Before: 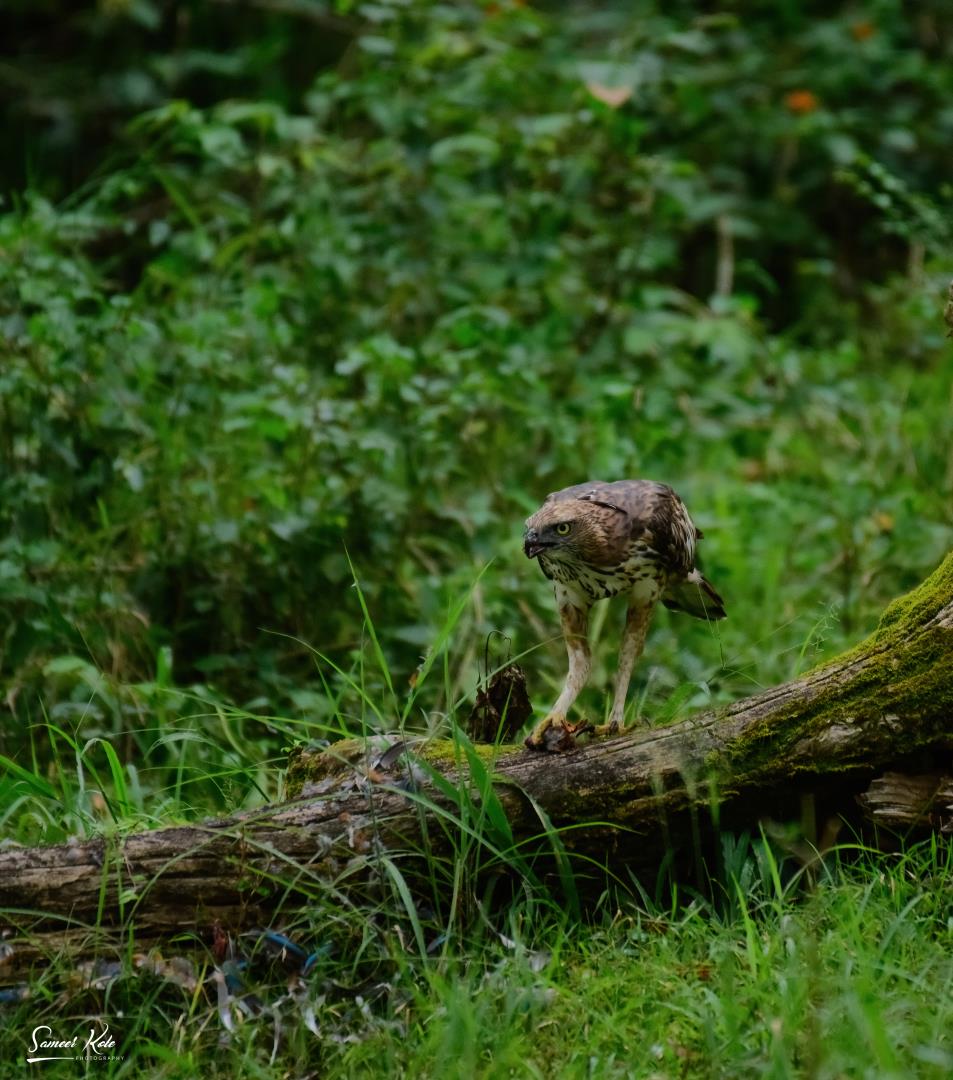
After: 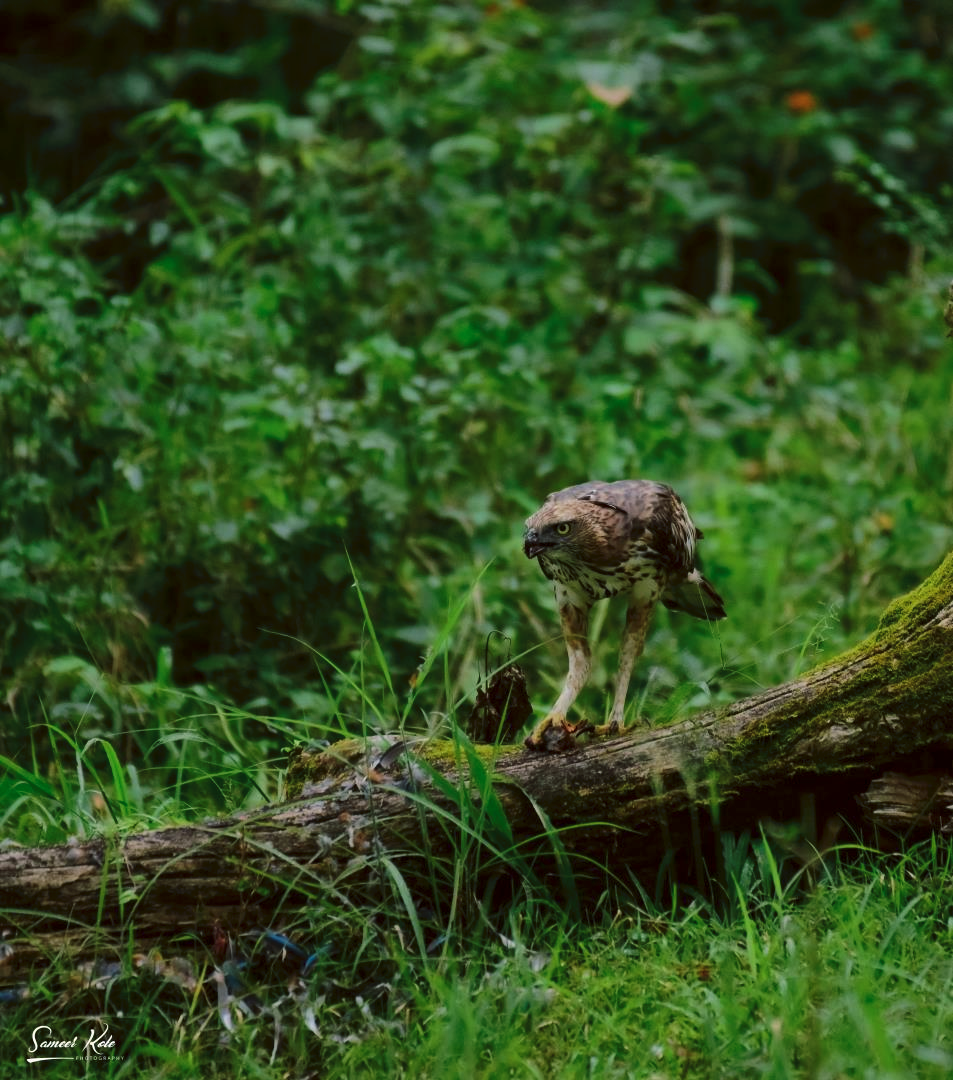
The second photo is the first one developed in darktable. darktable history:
tone curve: curves: ch0 [(0, 0) (0.003, 0.005) (0.011, 0.021) (0.025, 0.042) (0.044, 0.065) (0.069, 0.074) (0.1, 0.092) (0.136, 0.123) (0.177, 0.159) (0.224, 0.2) (0.277, 0.252) (0.335, 0.32) (0.399, 0.392) (0.468, 0.468) (0.543, 0.549) (0.623, 0.638) (0.709, 0.721) (0.801, 0.812) (0.898, 0.896) (1, 1)], preserve colors none
color look up table: target L [97.21, 92.31, 94.37, 88.45, 86.28, 72.46, 69.42, 61.18, 50.34, 38.97, 32.94, 200.19, 88.16, 82.99, 76.29, 66.58, 67.31, 59.9, 60.14, 47.83, 46.61, 46.14, 43.94, 34.7, 34.5, 30.17, 17.64, 83.46, 74.24, 68.69, 61.18, 59.61, 56.91, 55.38, 50.94, 47.07, 42.44, 41.63, 39.68, 30.72, 32.1, 24.43, 16.12, 5.982, 83.79, 75.65, 54.77, 47.82, 3.566], target a [-7.372, -36.21, -8.393, -73.01, -50.06, -62.02, -38.58, -10.75, -44.65, -26.19, -21.75, 0, -2.804, 4.733, 26, 37.84, 13.81, 65.65, 14.05, 68.79, 36.92, 45.09, 0.951, 33.69, 51.08, 4.382, 18.45, 7.823, 39.46, -2.734, 58.93, 78.63, 30.52, 81.22, 12.17, 16.98, 69.88, 33.32, 58.88, 10.24, 54.86, 36.11, 22.23, 29.44, -21.87, -32.37, -9.029, -11.33, -2.221], target b [20.84, 83.95, 60.73, 38.49, 2.506, 64.42, 24.25, 14.69, 42.96, 0.863, 23.85, 0, 84.72, 10.33, 30.66, 62.51, 43.74, 10.76, 55.57, 55.46, 18.83, 52.79, 44.47, 39.51, 29.22, 13.36, 27.14, -23.41, -7.863, -45.64, -36.71, -52.48, -26.45, -10.31, -76.17, -4.156, -82.06, -91.54, -8.916, -29.83, -54.21, -37.73, -44.04, -5.747, -7.808, -31.32, -13.41, -36.23, -0.151], num patches 49
